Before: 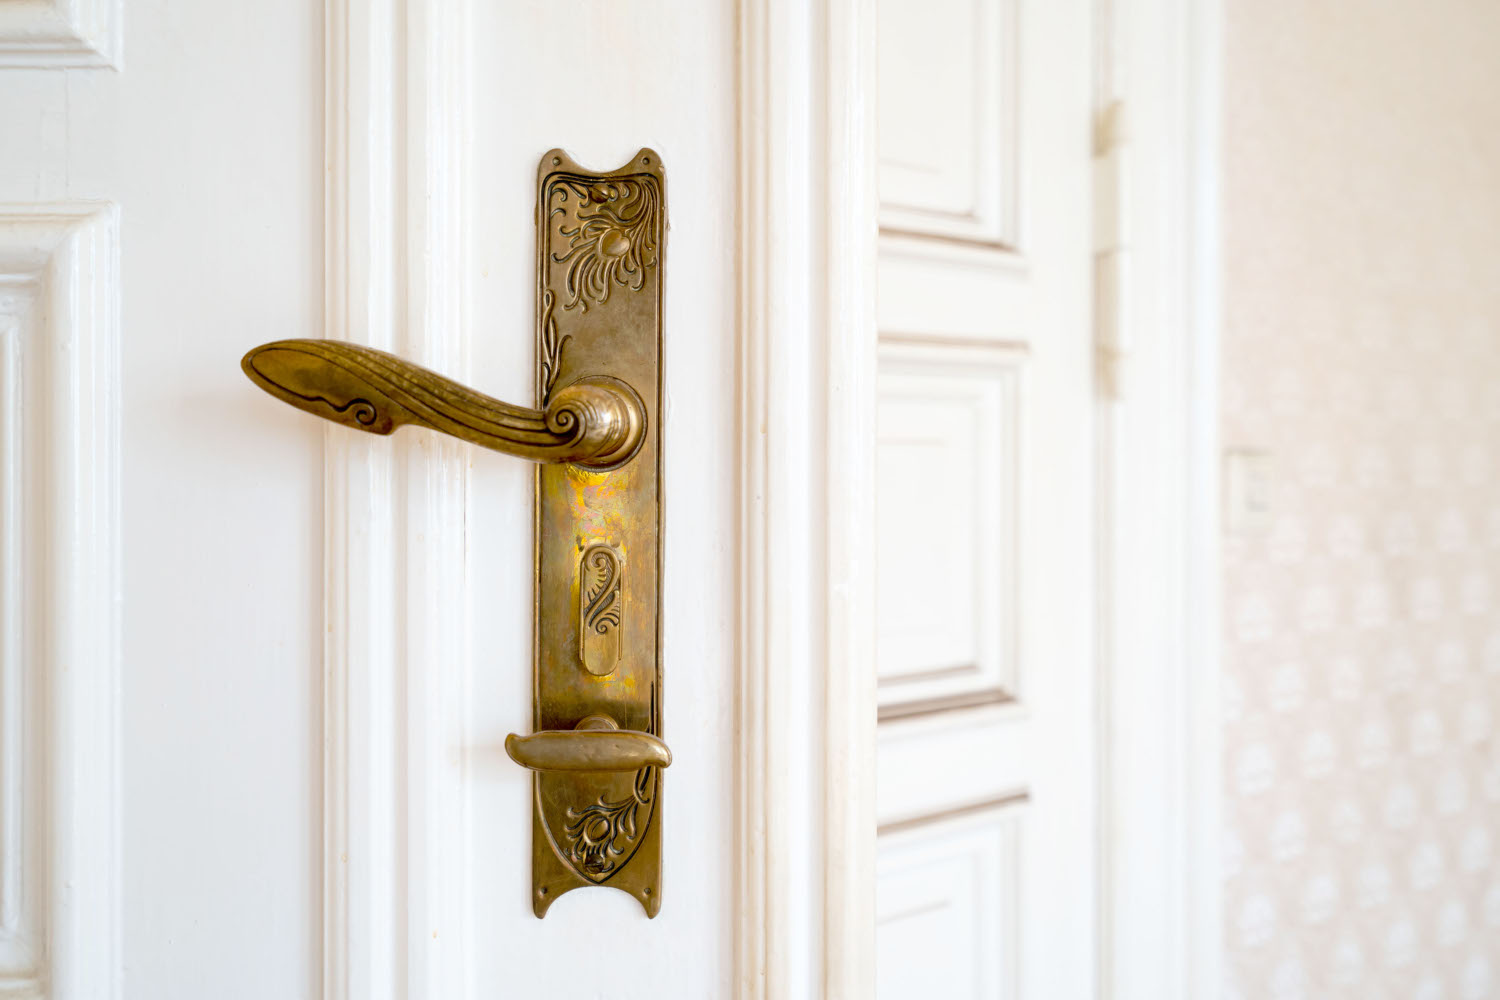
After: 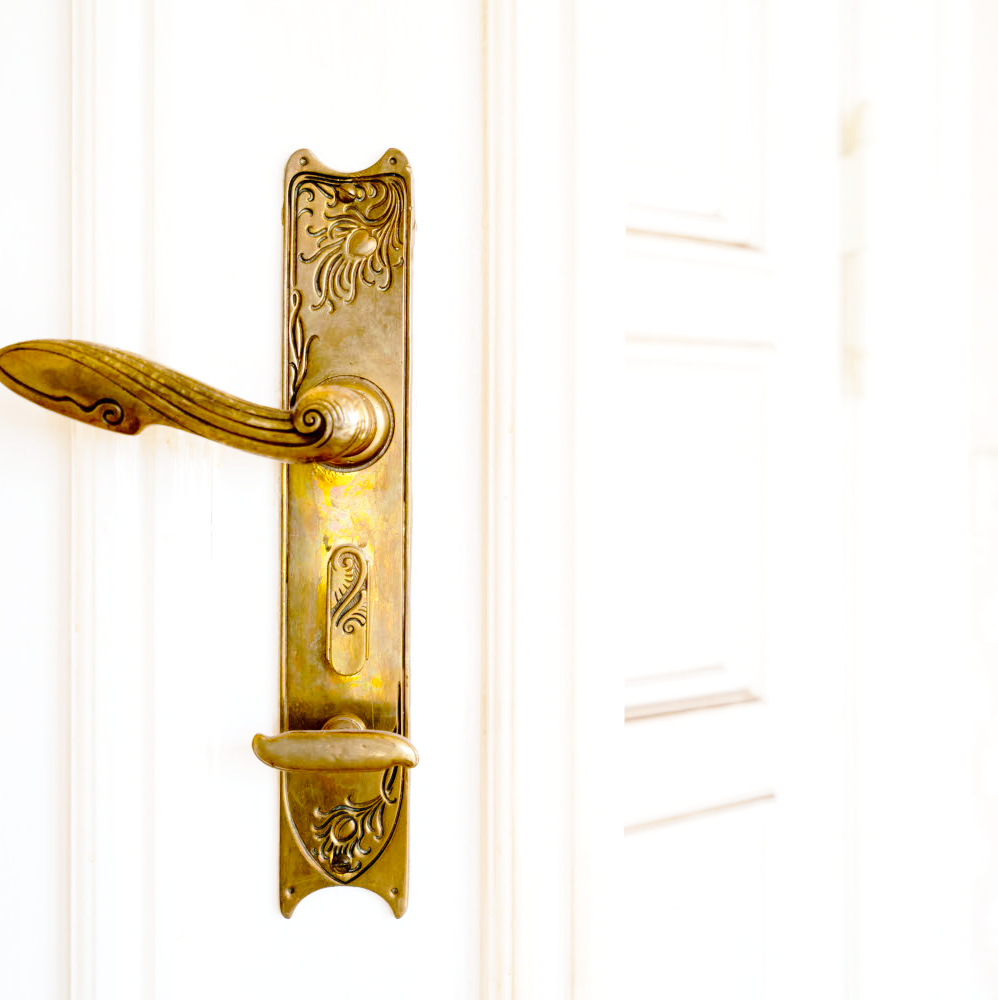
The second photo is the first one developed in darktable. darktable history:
crop: left 16.899%, right 16.556%
base curve: curves: ch0 [(0, 0) (0.028, 0.03) (0.121, 0.232) (0.46, 0.748) (0.859, 0.968) (1, 1)], preserve colors none
shadows and highlights: shadows -10, white point adjustment 1.5, highlights 10
